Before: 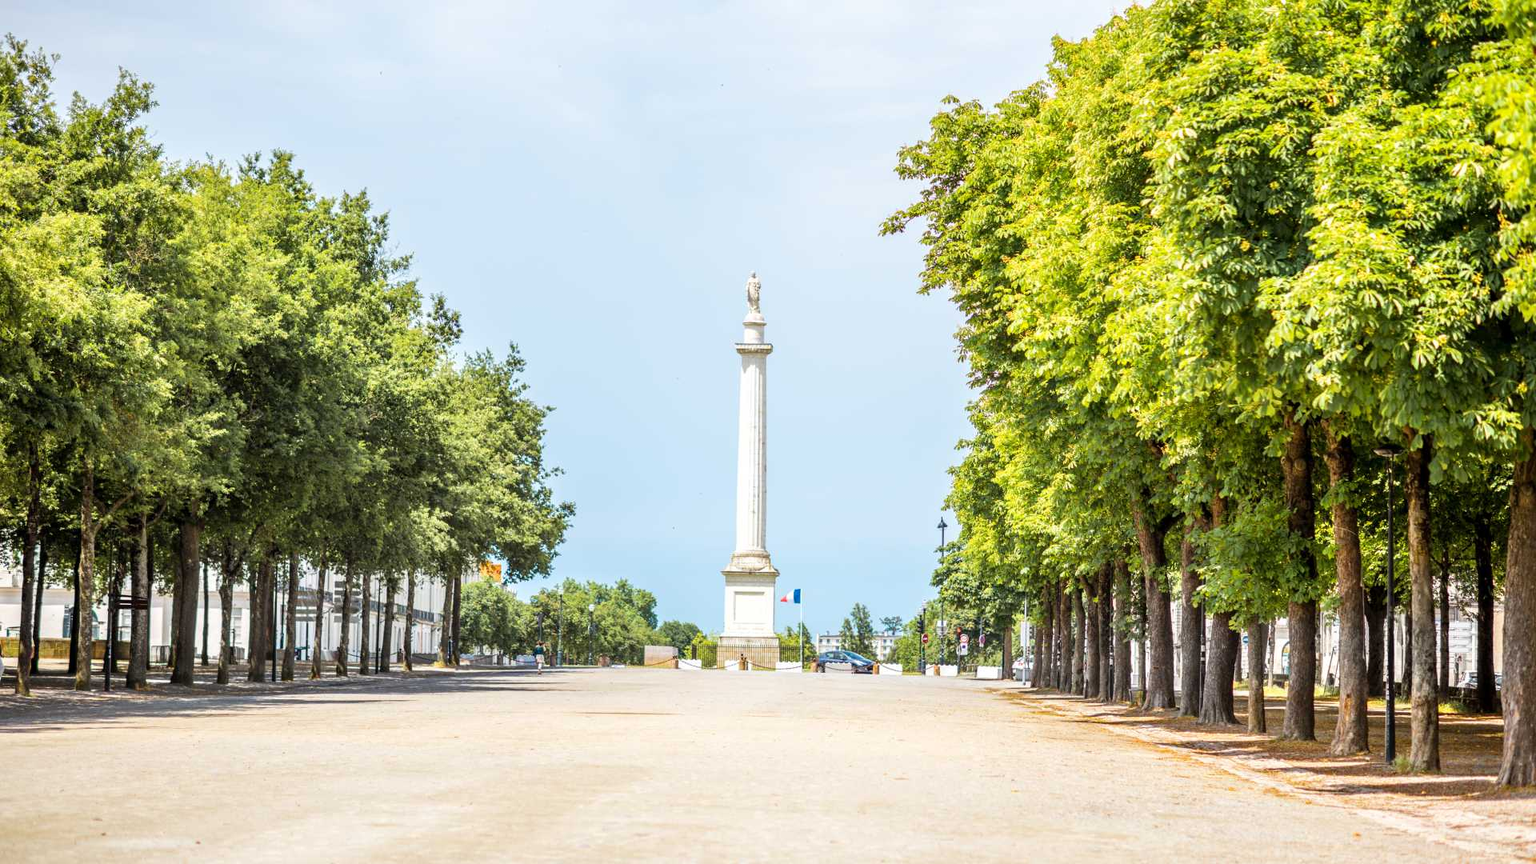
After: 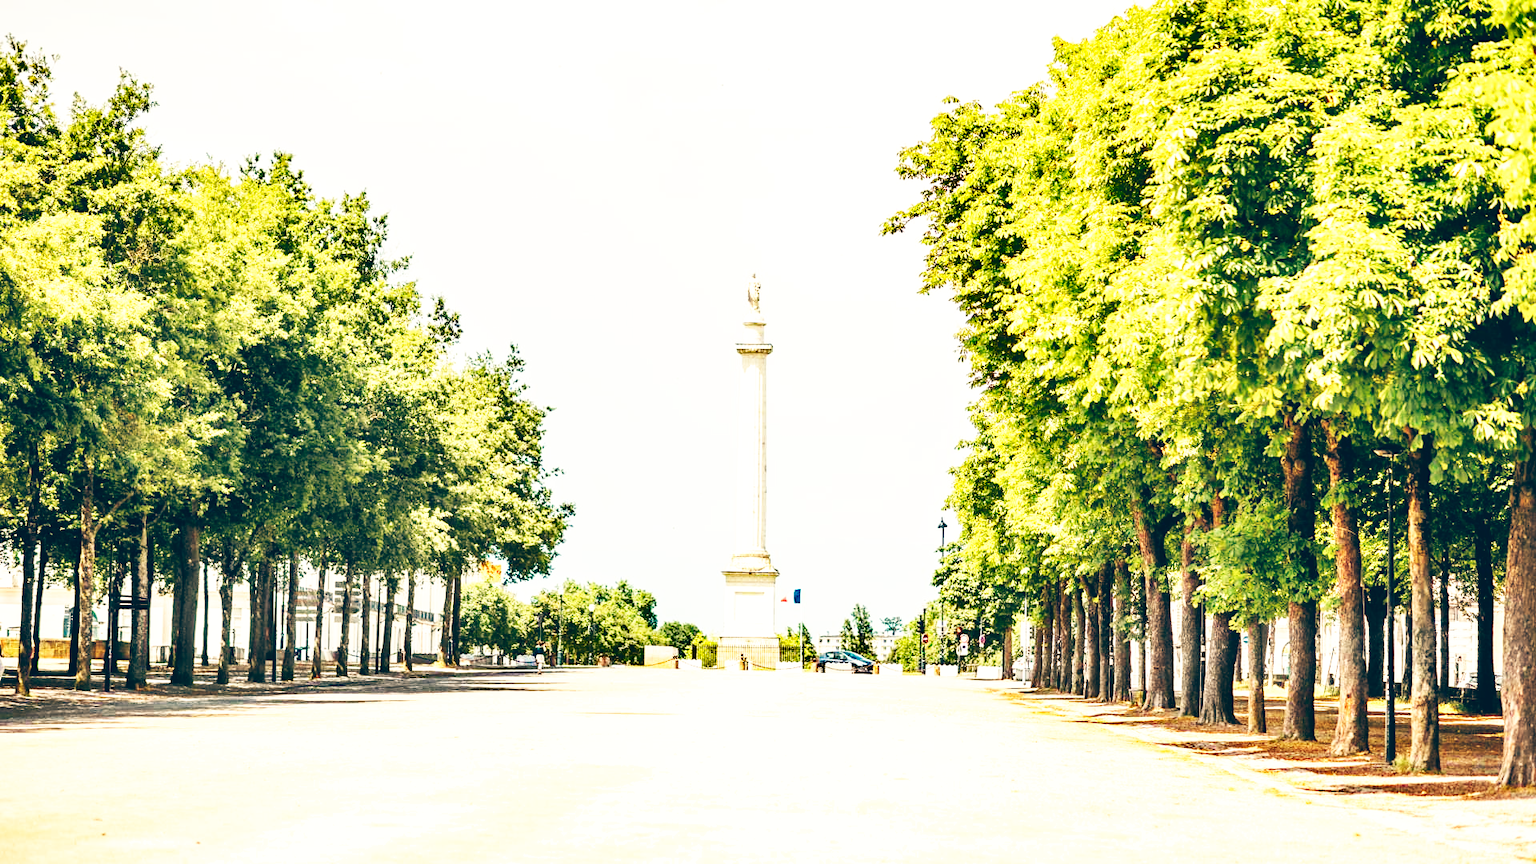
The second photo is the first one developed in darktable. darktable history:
shadows and highlights: soften with gaussian
white balance: red 1.138, green 0.996, blue 0.812
color balance: lift [1.016, 0.983, 1, 1.017], gamma [0.958, 1, 1, 1], gain [0.981, 1.007, 0.993, 1.002], input saturation 118.26%, contrast 13.43%, contrast fulcrum 21.62%, output saturation 82.76%
base curve: curves: ch0 [(0, 0) (0.007, 0.004) (0.027, 0.03) (0.046, 0.07) (0.207, 0.54) (0.442, 0.872) (0.673, 0.972) (1, 1)], preserve colors none
